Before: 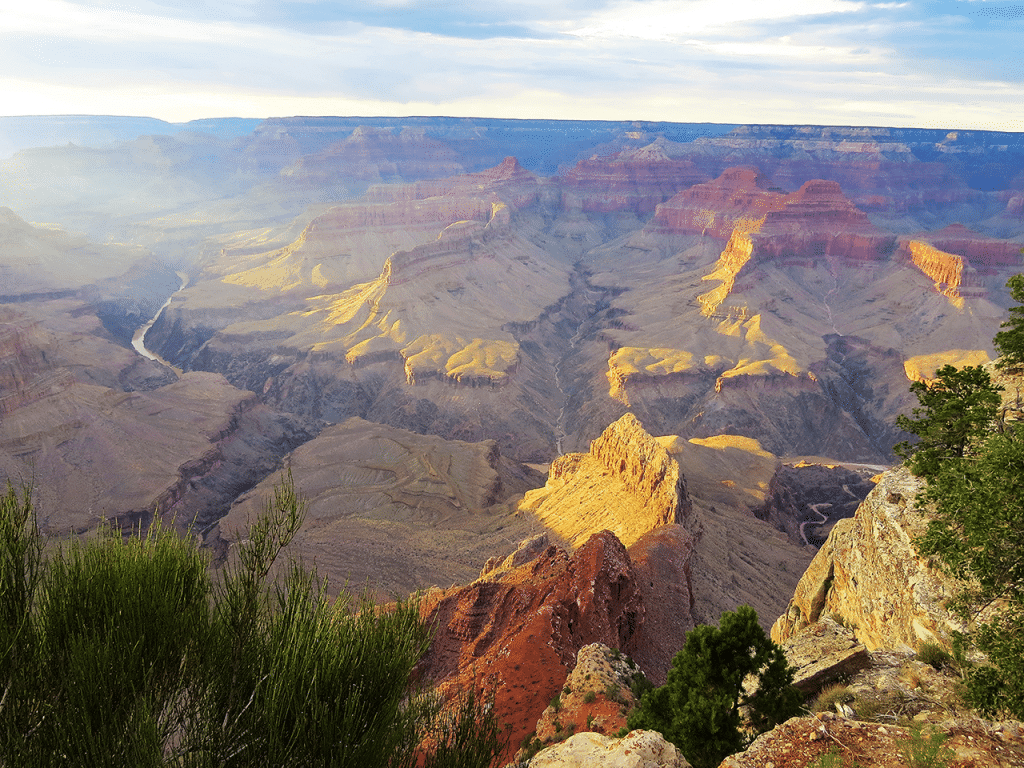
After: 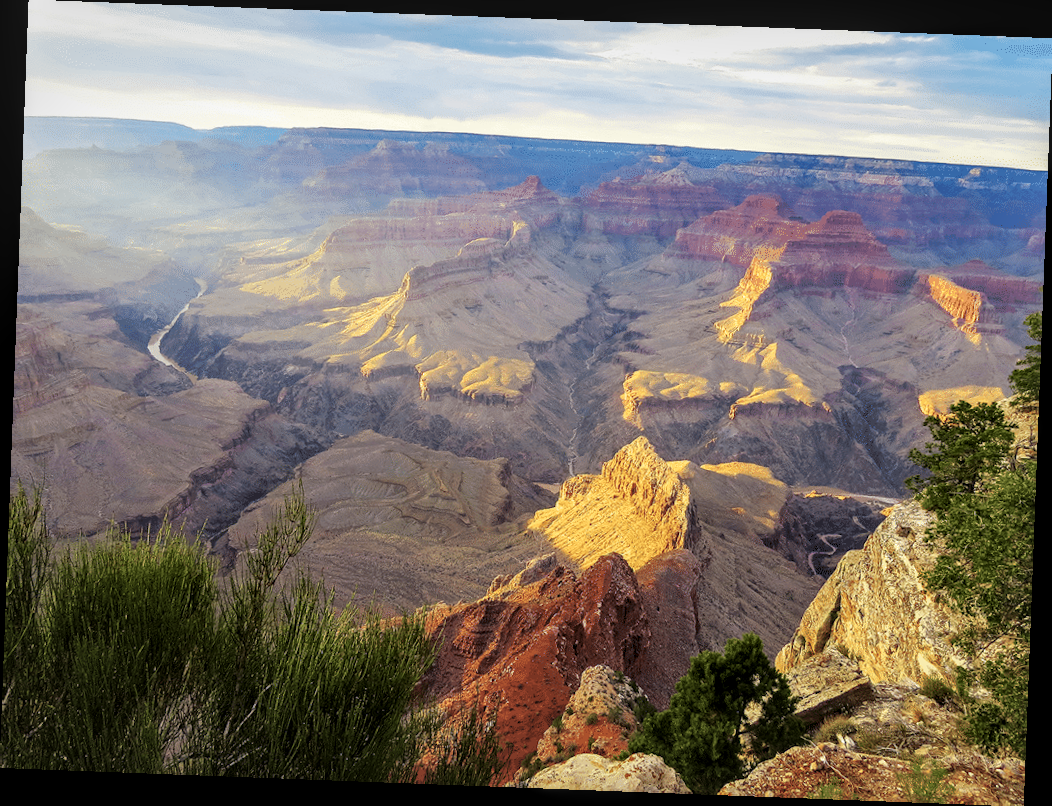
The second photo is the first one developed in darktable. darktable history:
rotate and perspective: rotation 2.17°, automatic cropping off
tone equalizer: on, module defaults
local contrast: detail 130%
